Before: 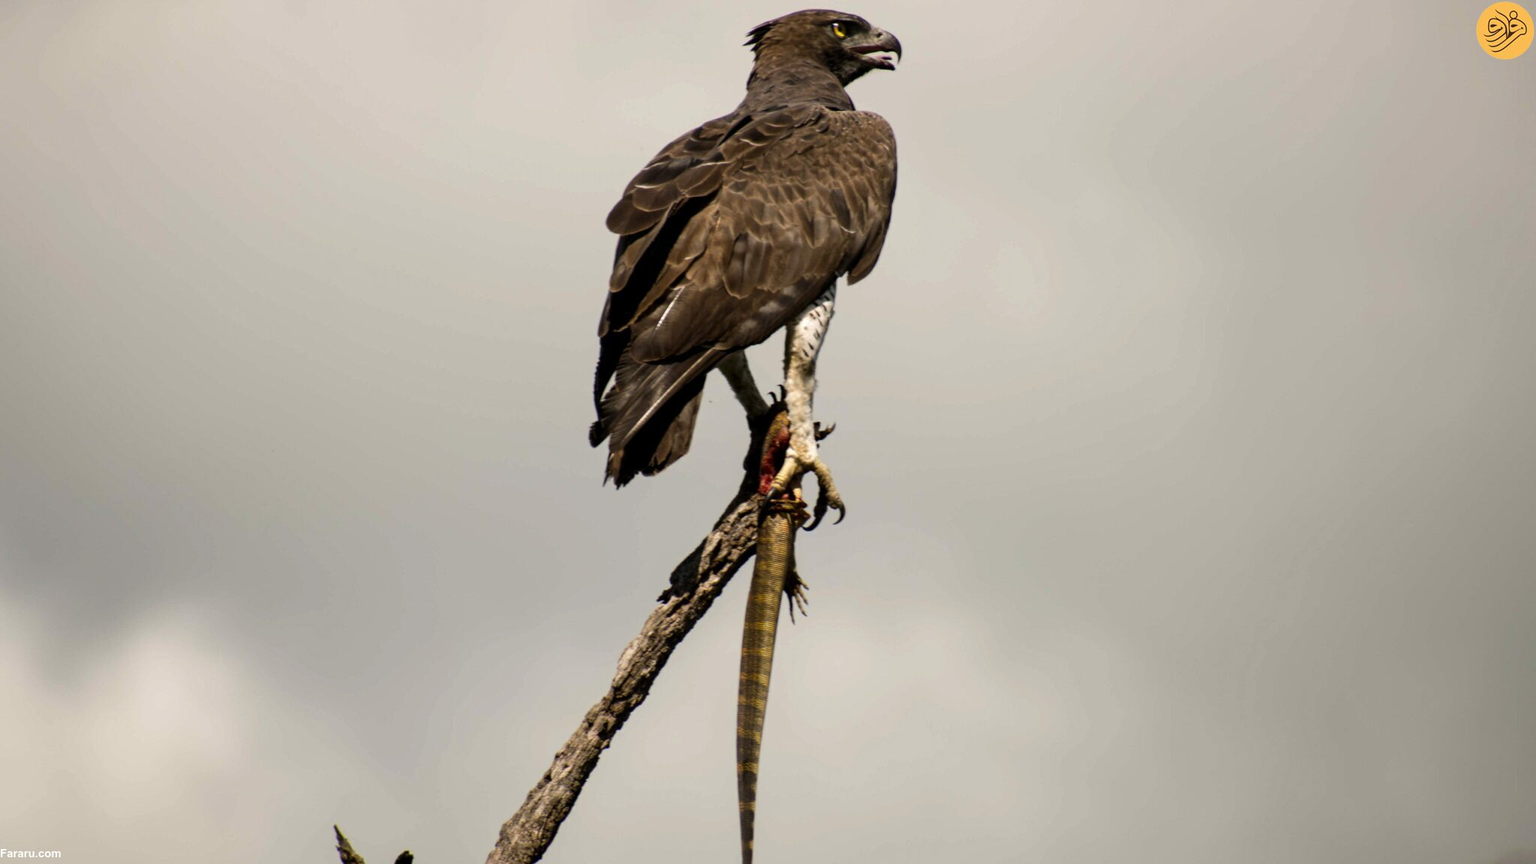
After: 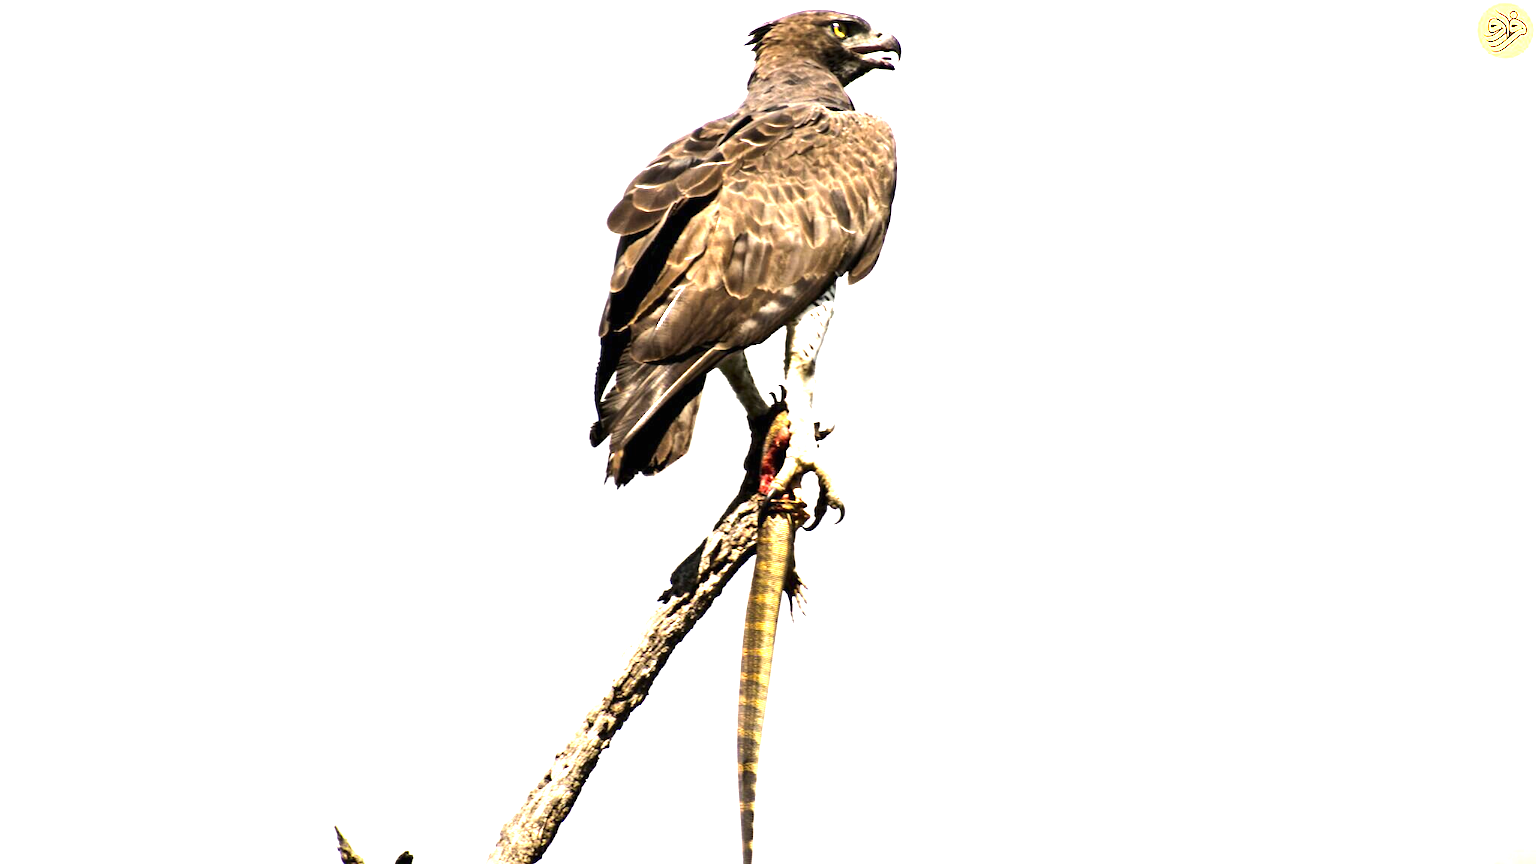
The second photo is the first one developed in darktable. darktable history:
tone equalizer: -8 EV -0.731 EV, -7 EV -0.725 EV, -6 EV -0.634 EV, -5 EV -0.392 EV, -3 EV 0.395 EV, -2 EV 0.6 EV, -1 EV 0.674 EV, +0 EV 0.737 EV, edges refinement/feathering 500, mask exposure compensation -1.57 EV, preserve details no
exposure: black level correction 0, exposure 1.94 EV, compensate highlight preservation false
